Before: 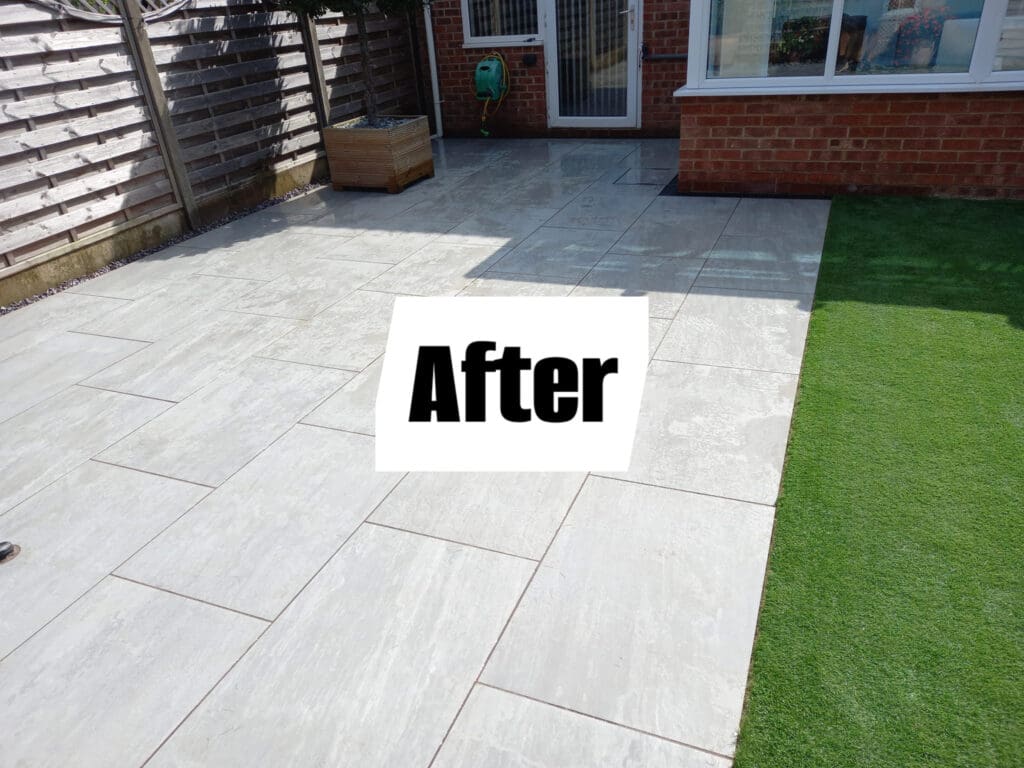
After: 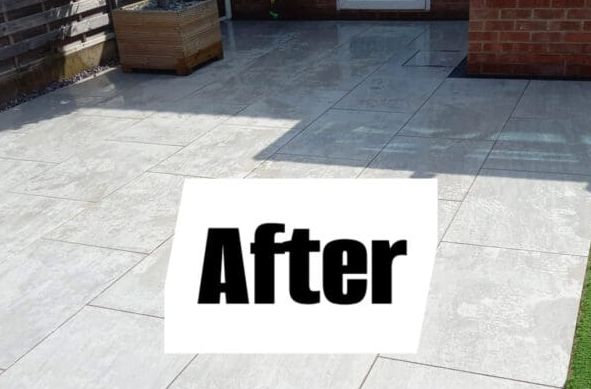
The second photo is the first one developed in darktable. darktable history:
crop: left 20.699%, top 15.37%, right 21.521%, bottom 33.85%
